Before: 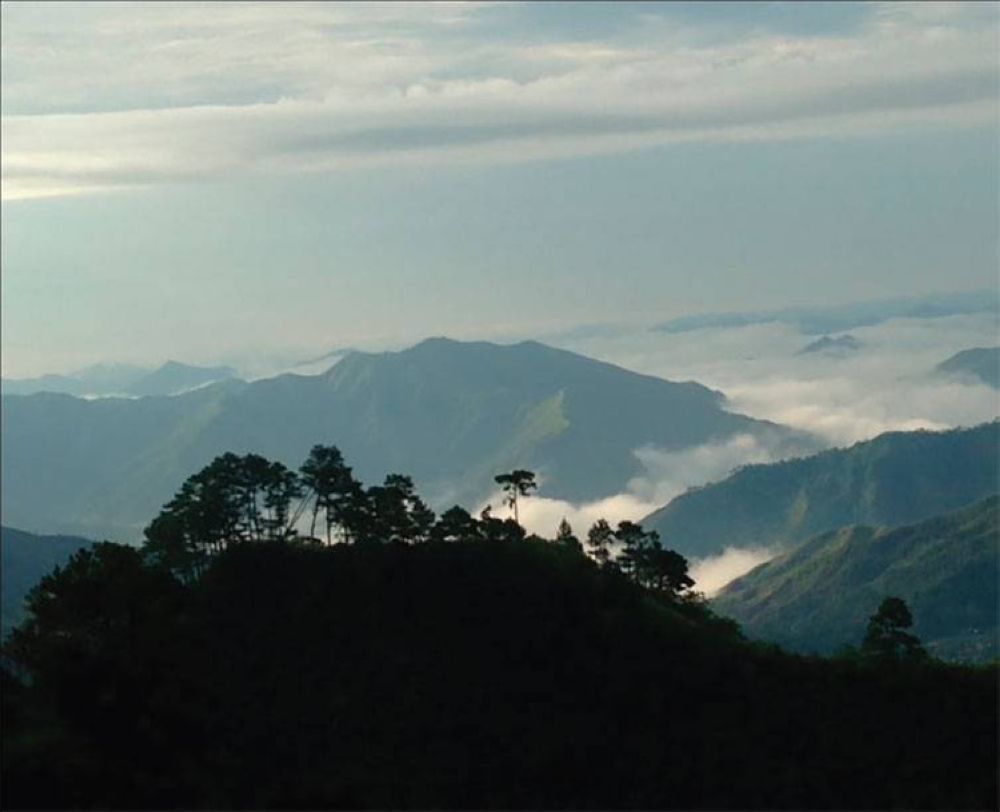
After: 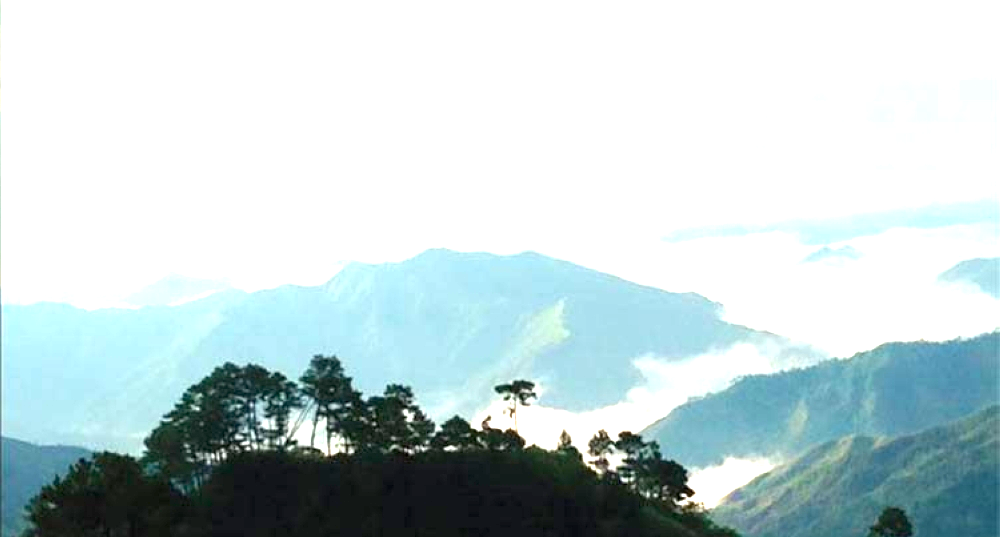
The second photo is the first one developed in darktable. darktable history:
crop: top 11.161%, bottom 22.662%
exposure: black level correction 0.001, exposure 1.996 EV, compensate highlight preservation false
